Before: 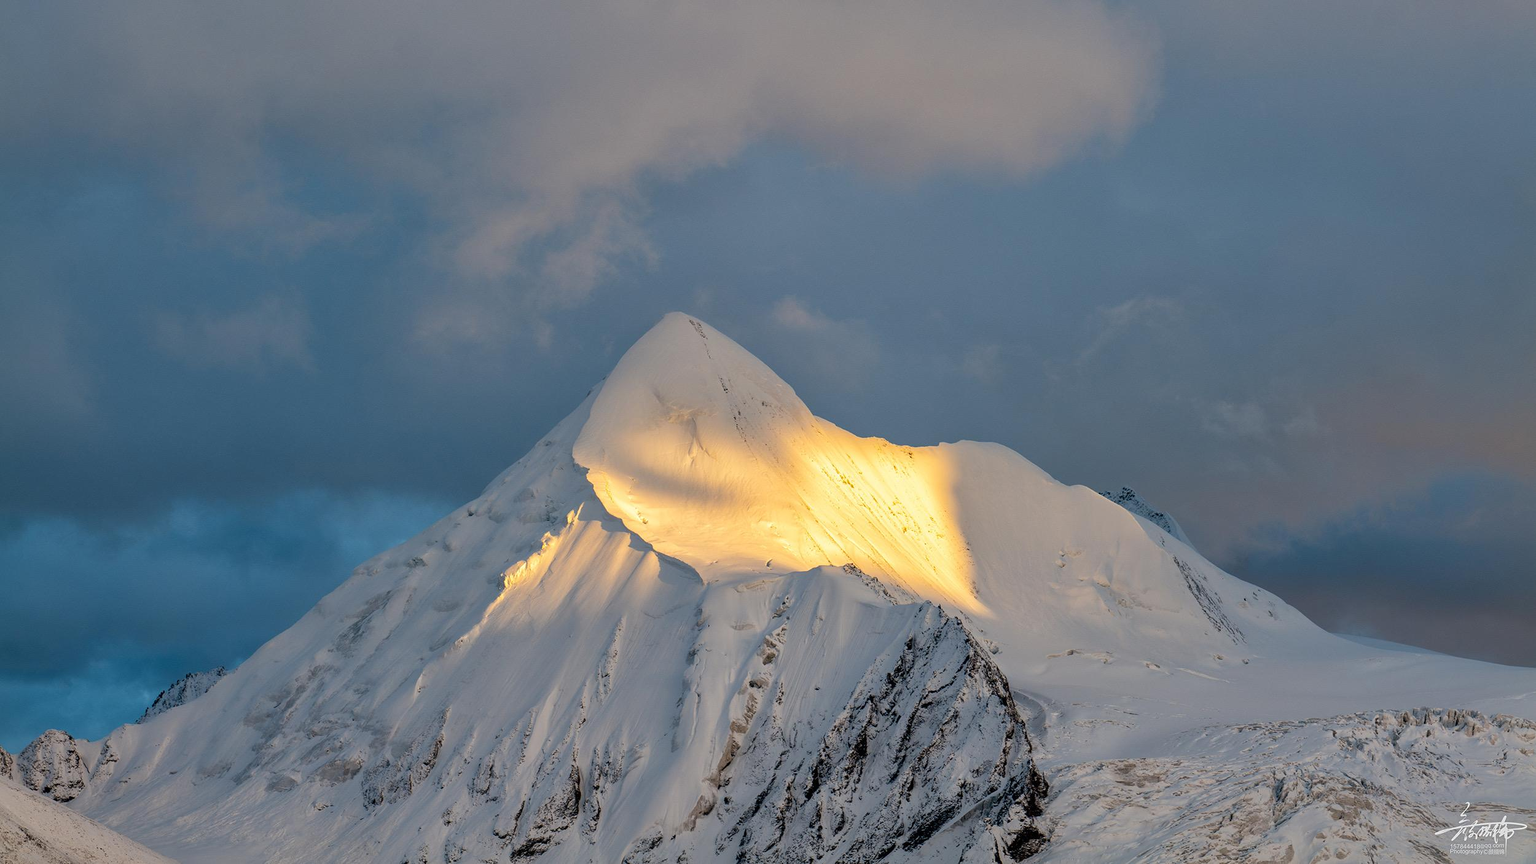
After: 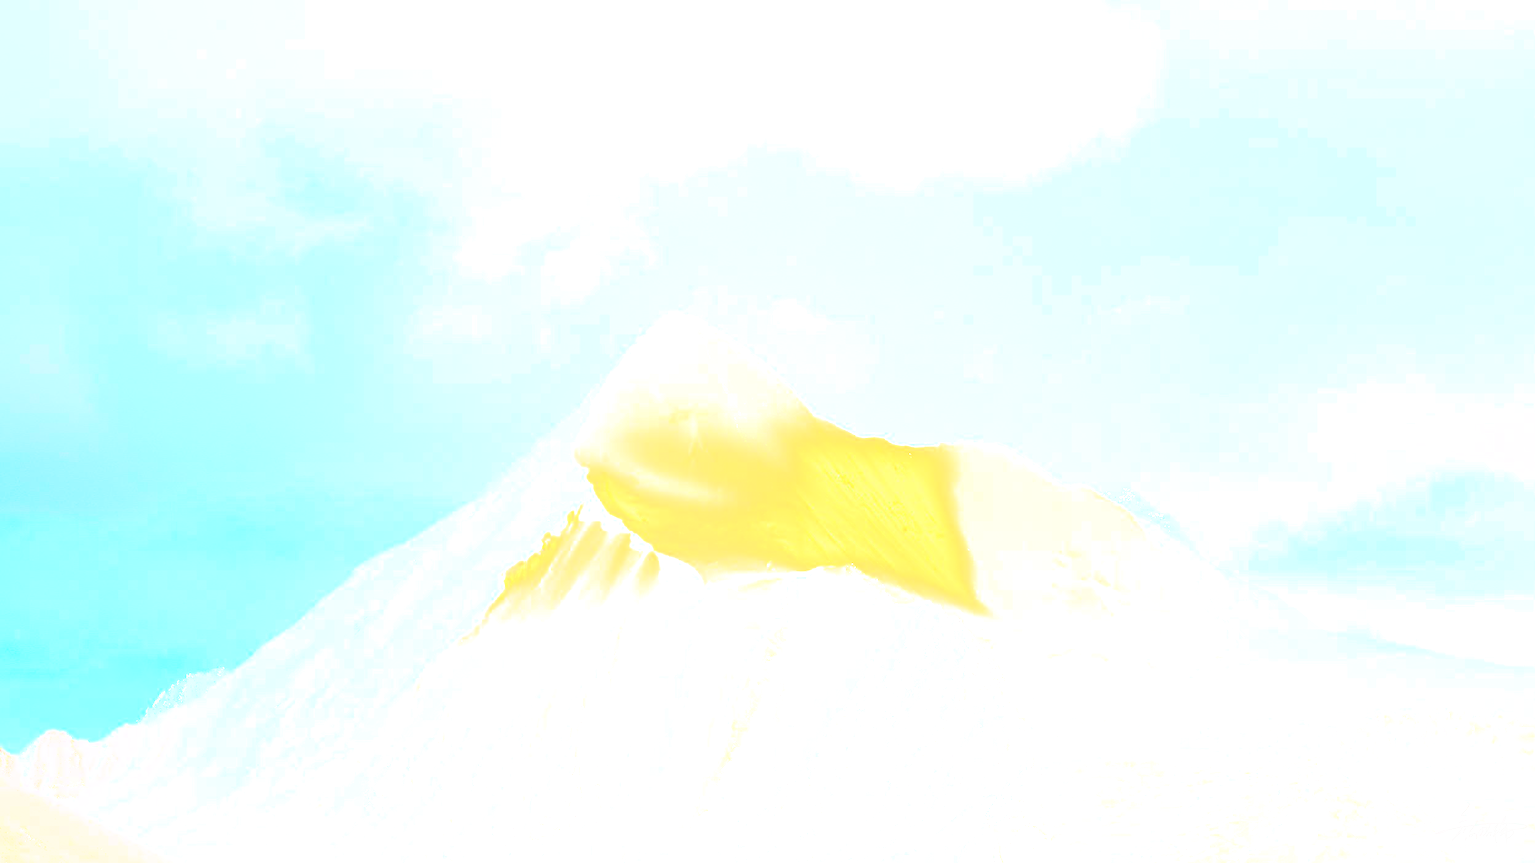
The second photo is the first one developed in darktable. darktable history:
bloom: size 70%, threshold 25%, strength 70%
color balance: input saturation 99%
exposure: black level correction 0.035, exposure 0.9 EV, compensate highlight preservation false
tone curve: curves: ch0 [(0, 0.022) (0.177, 0.086) (0.392, 0.438) (0.704, 0.844) (0.858, 0.938) (1, 0.981)]; ch1 [(0, 0) (0.402, 0.36) (0.476, 0.456) (0.498, 0.497) (0.518, 0.521) (0.58, 0.598) (0.619, 0.65) (0.692, 0.737) (1, 1)]; ch2 [(0, 0) (0.415, 0.438) (0.483, 0.499) (0.503, 0.503) (0.526, 0.532) (0.563, 0.604) (0.626, 0.697) (0.699, 0.753) (0.997, 0.858)], color space Lab, independent channels
